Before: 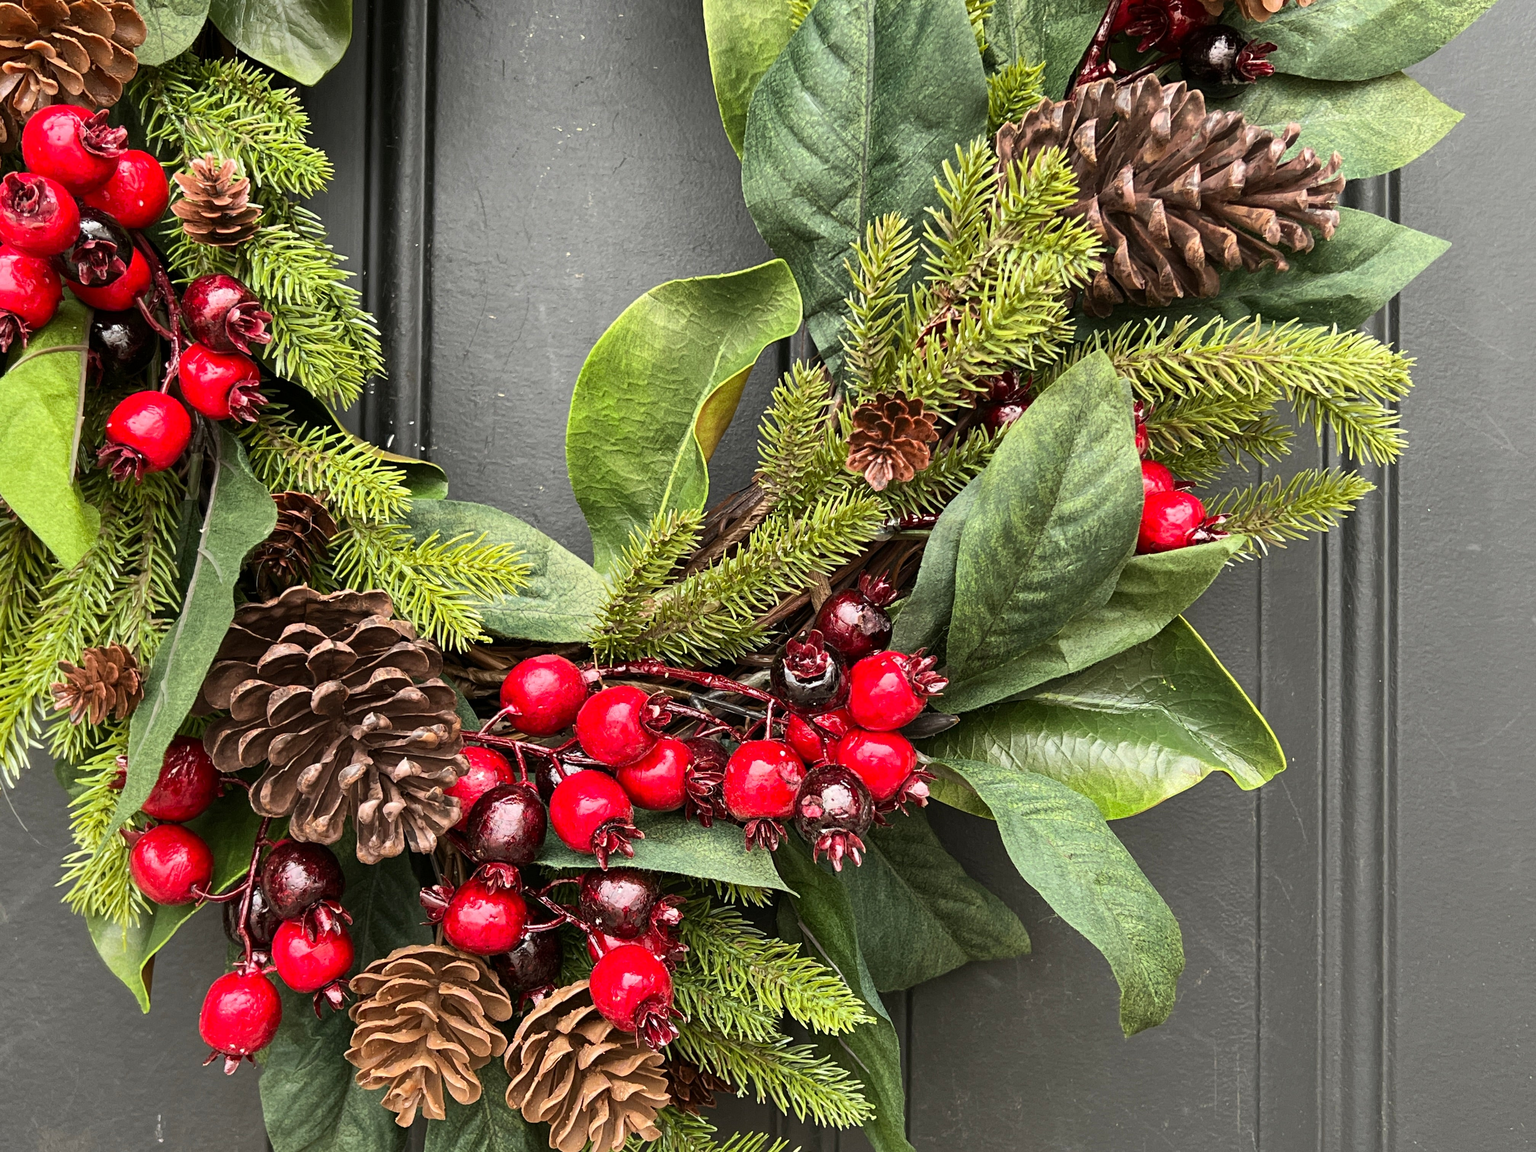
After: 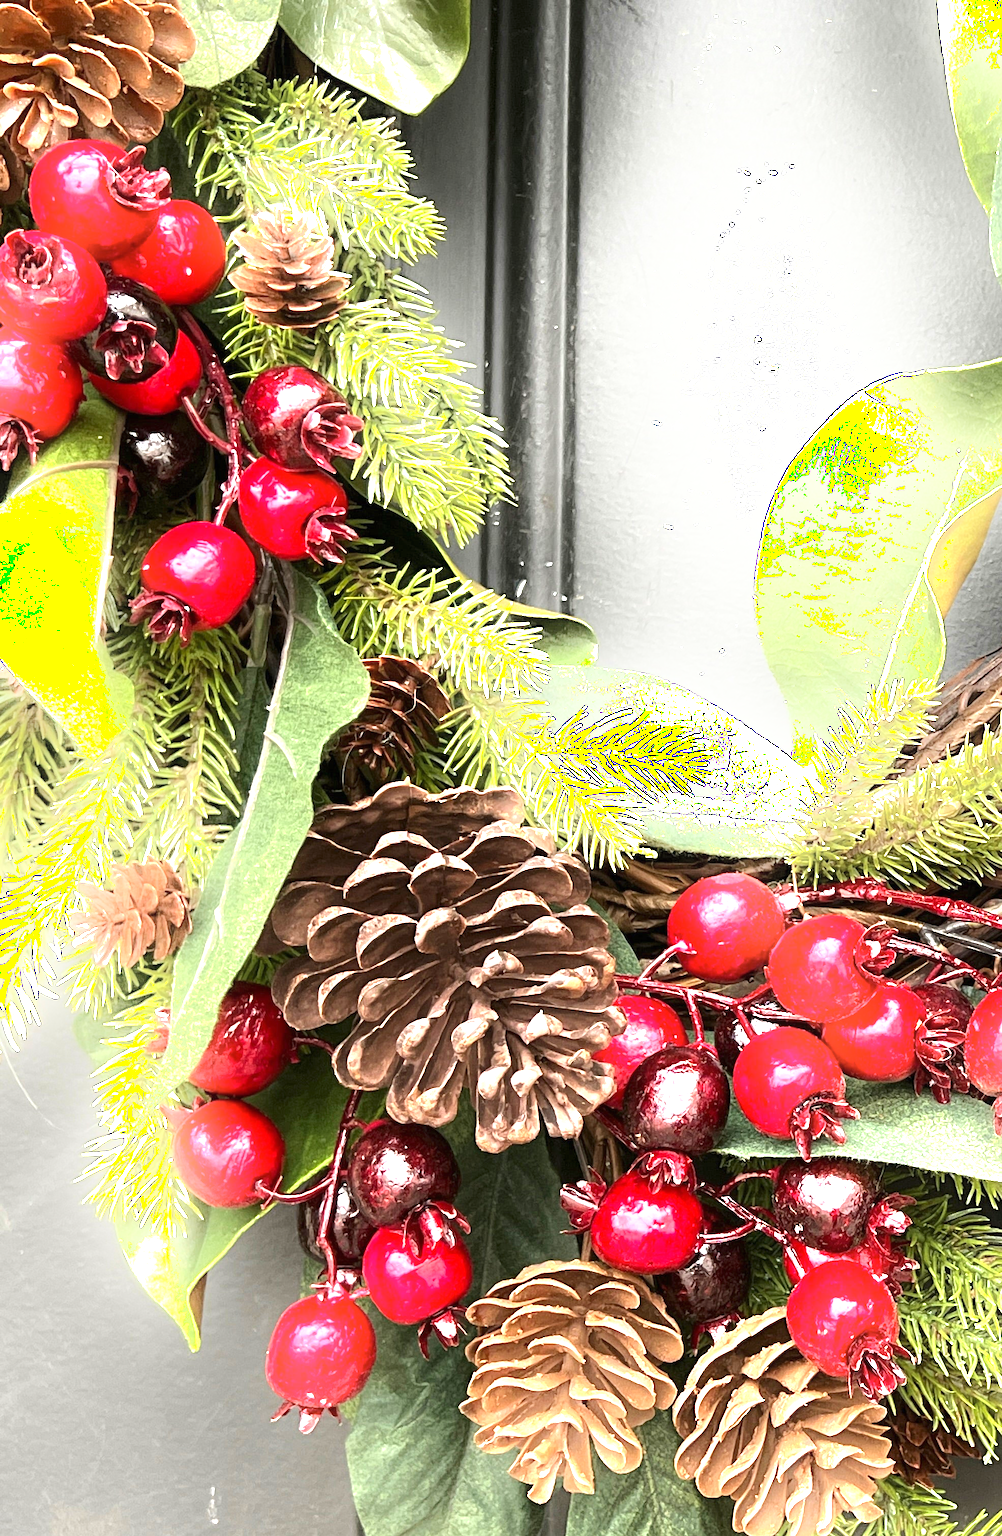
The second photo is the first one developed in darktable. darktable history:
exposure: black level correction 0, exposure 1.388 EV, compensate highlight preservation false
crop and rotate: left 0.017%, top 0%, right 51.011%
shadows and highlights: shadows -21.69, highlights 99.36, soften with gaussian
